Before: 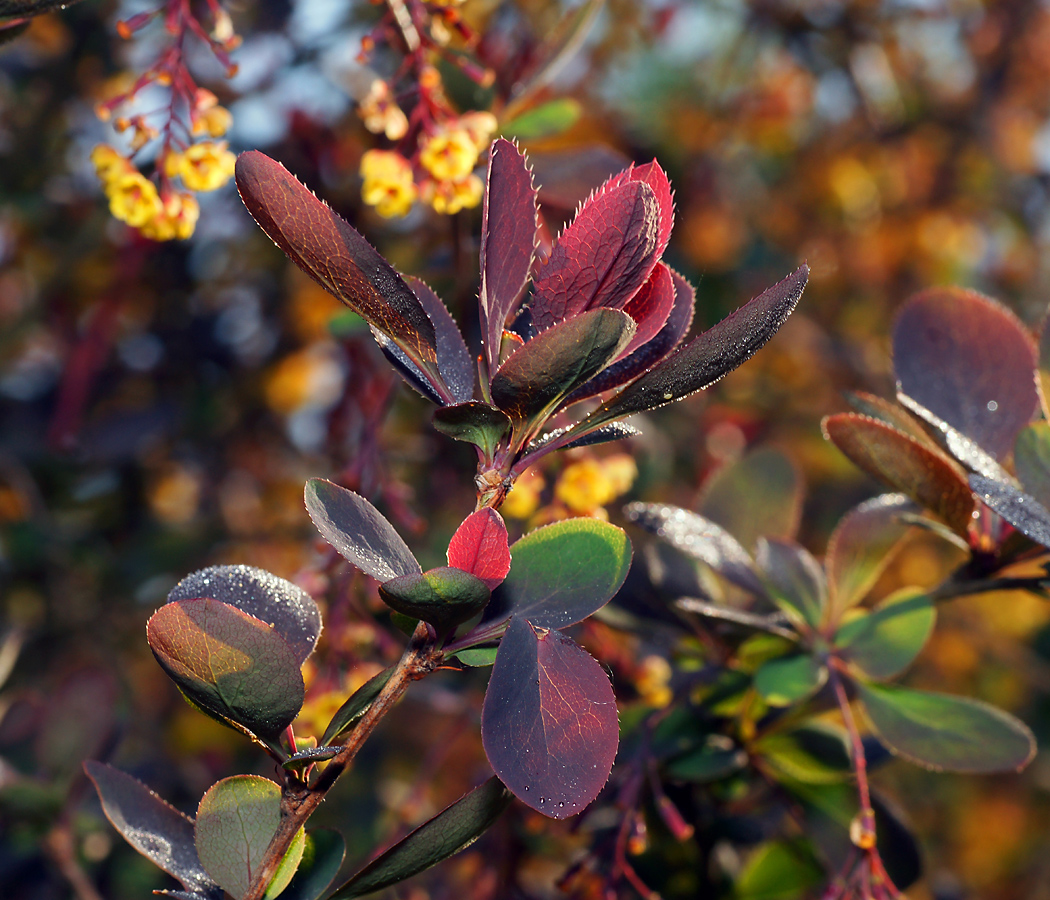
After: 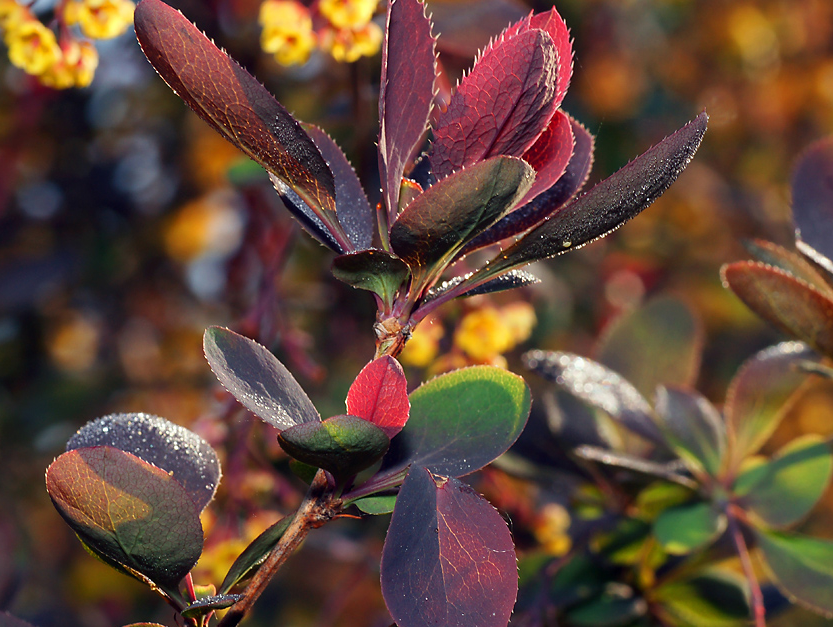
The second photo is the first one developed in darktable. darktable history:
crop: left 9.62%, top 16.903%, right 10.964%, bottom 12.336%
